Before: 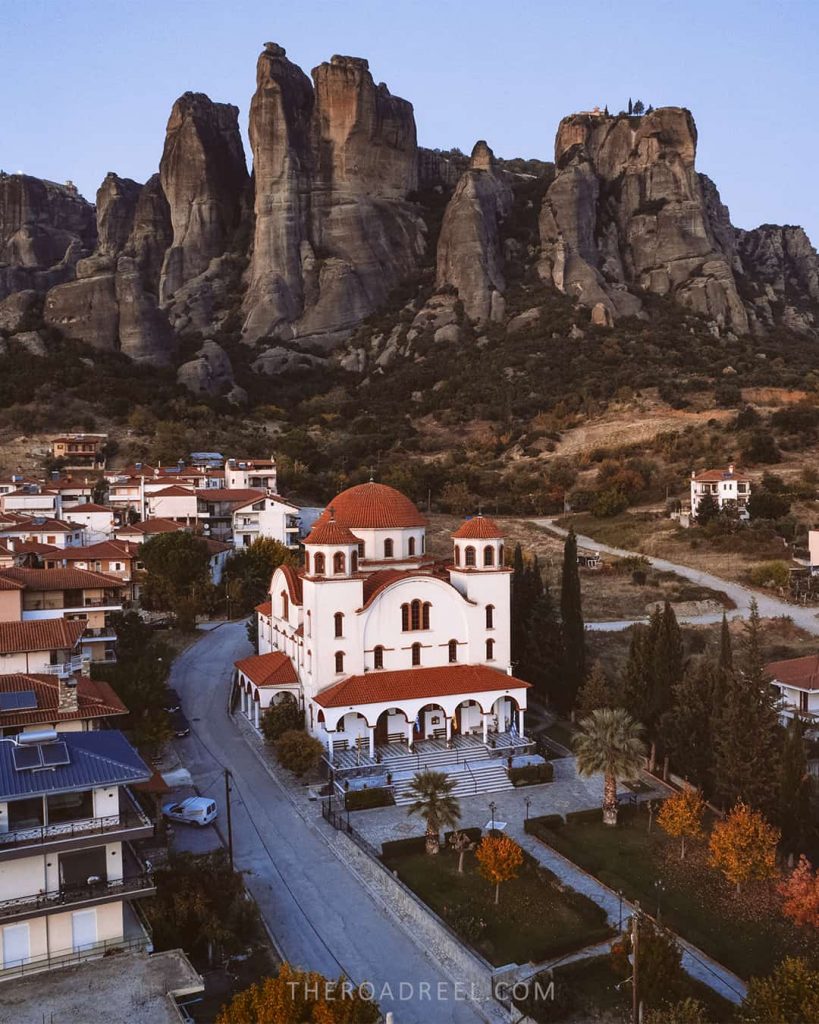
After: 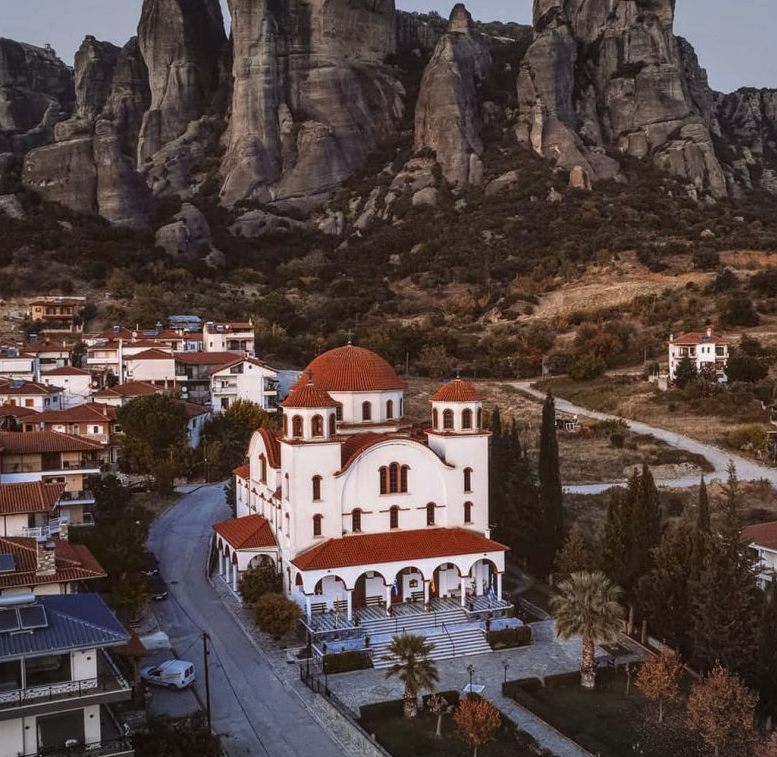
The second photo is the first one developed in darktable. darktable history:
color zones: curves: ch0 [(0, 0.425) (0.143, 0.422) (0.286, 0.42) (0.429, 0.419) (0.571, 0.419) (0.714, 0.42) (0.857, 0.422) (1, 0.425)]
vignetting: fall-off start 100.35%, brightness -0.275, width/height ratio 1.32
crop and rotate: left 2.801%, top 13.437%, right 2.226%, bottom 12.633%
local contrast: on, module defaults
exposure: exposure -0.042 EV, compensate exposure bias true, compensate highlight preservation false
